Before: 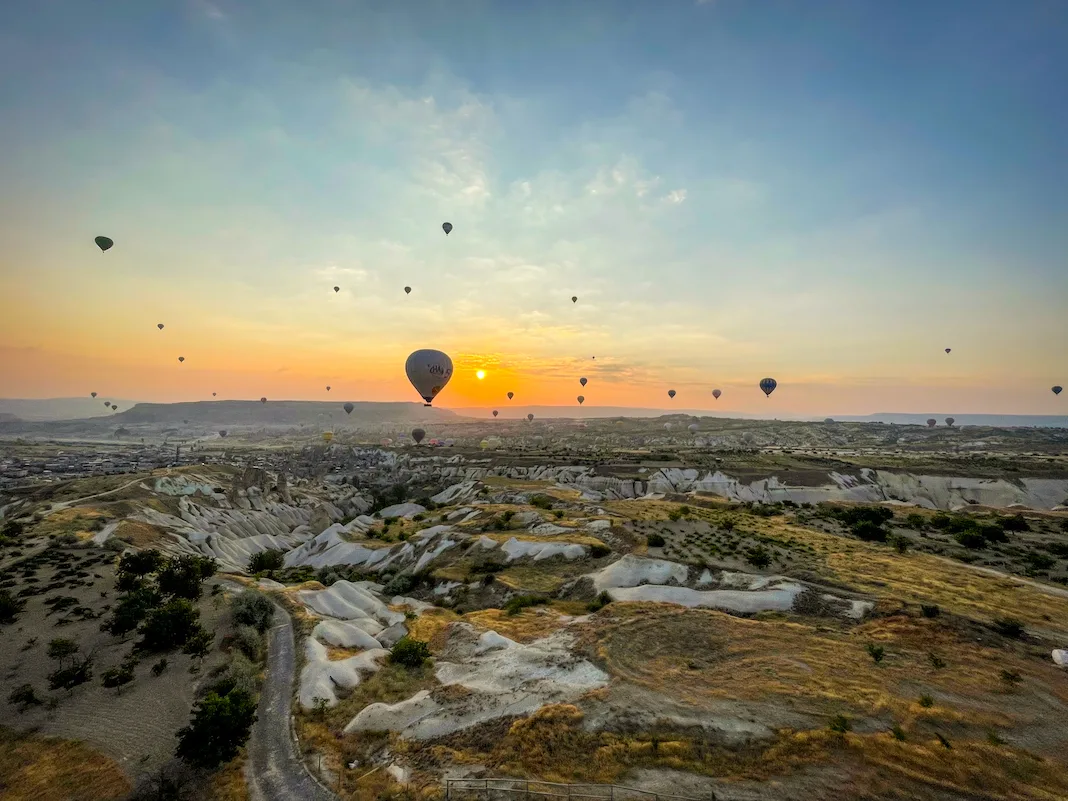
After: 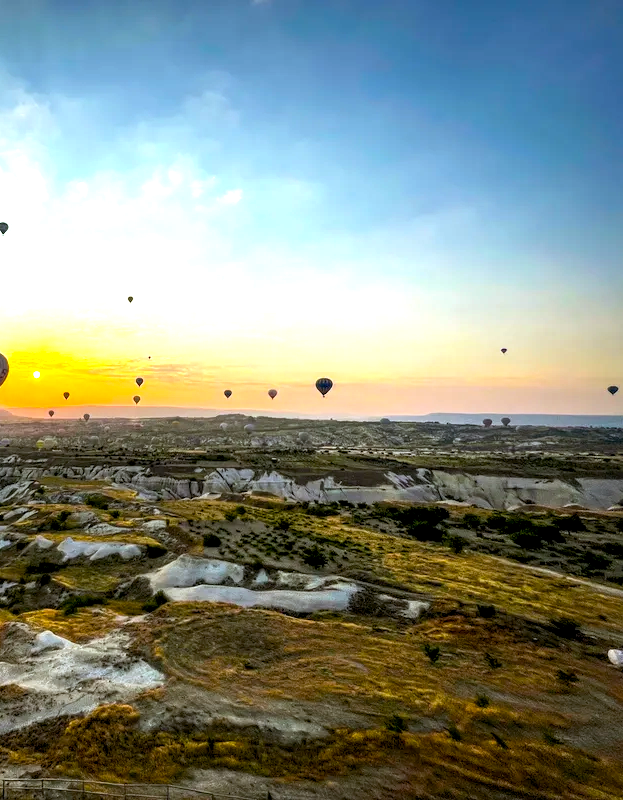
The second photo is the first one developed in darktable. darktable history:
crop: left 41.593%
color balance rgb: highlights gain › luminance 17.046%, highlights gain › chroma 2.941%, highlights gain › hue 260.57°, global offset › luminance -0.863%, perceptual saturation grading › global saturation 25.272%, perceptual brilliance grading › global brilliance 21.55%, perceptual brilliance grading › shadows -35.309%
